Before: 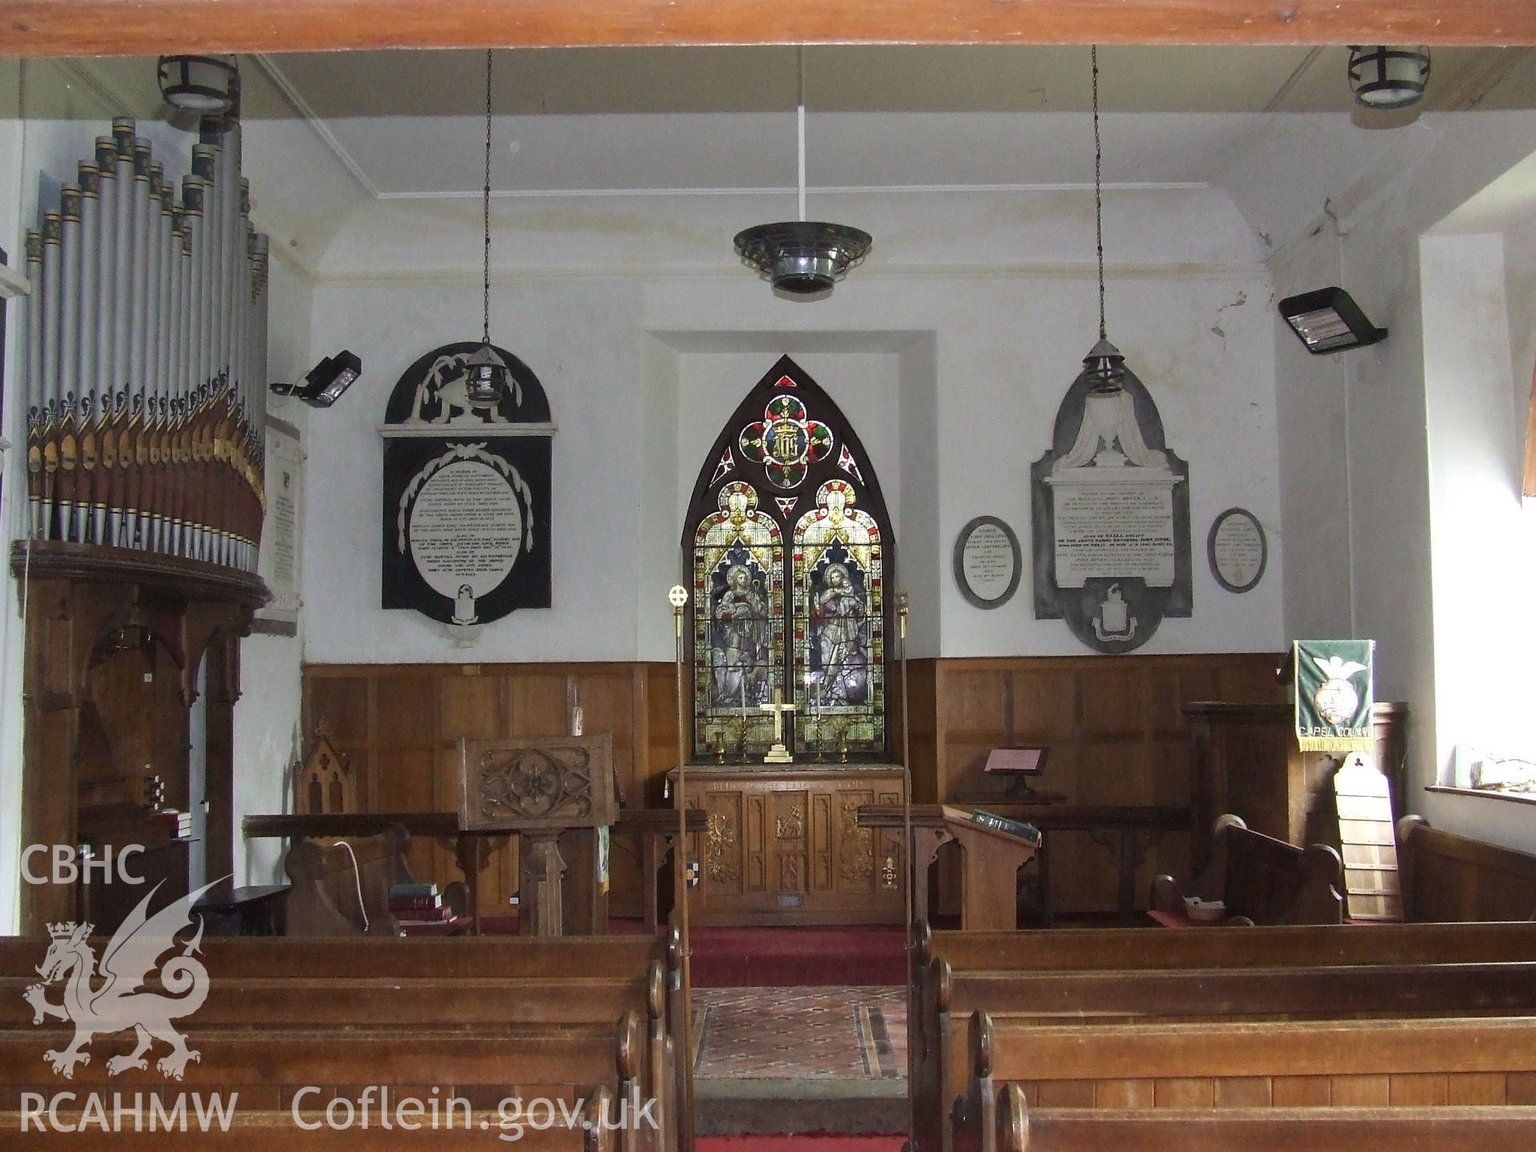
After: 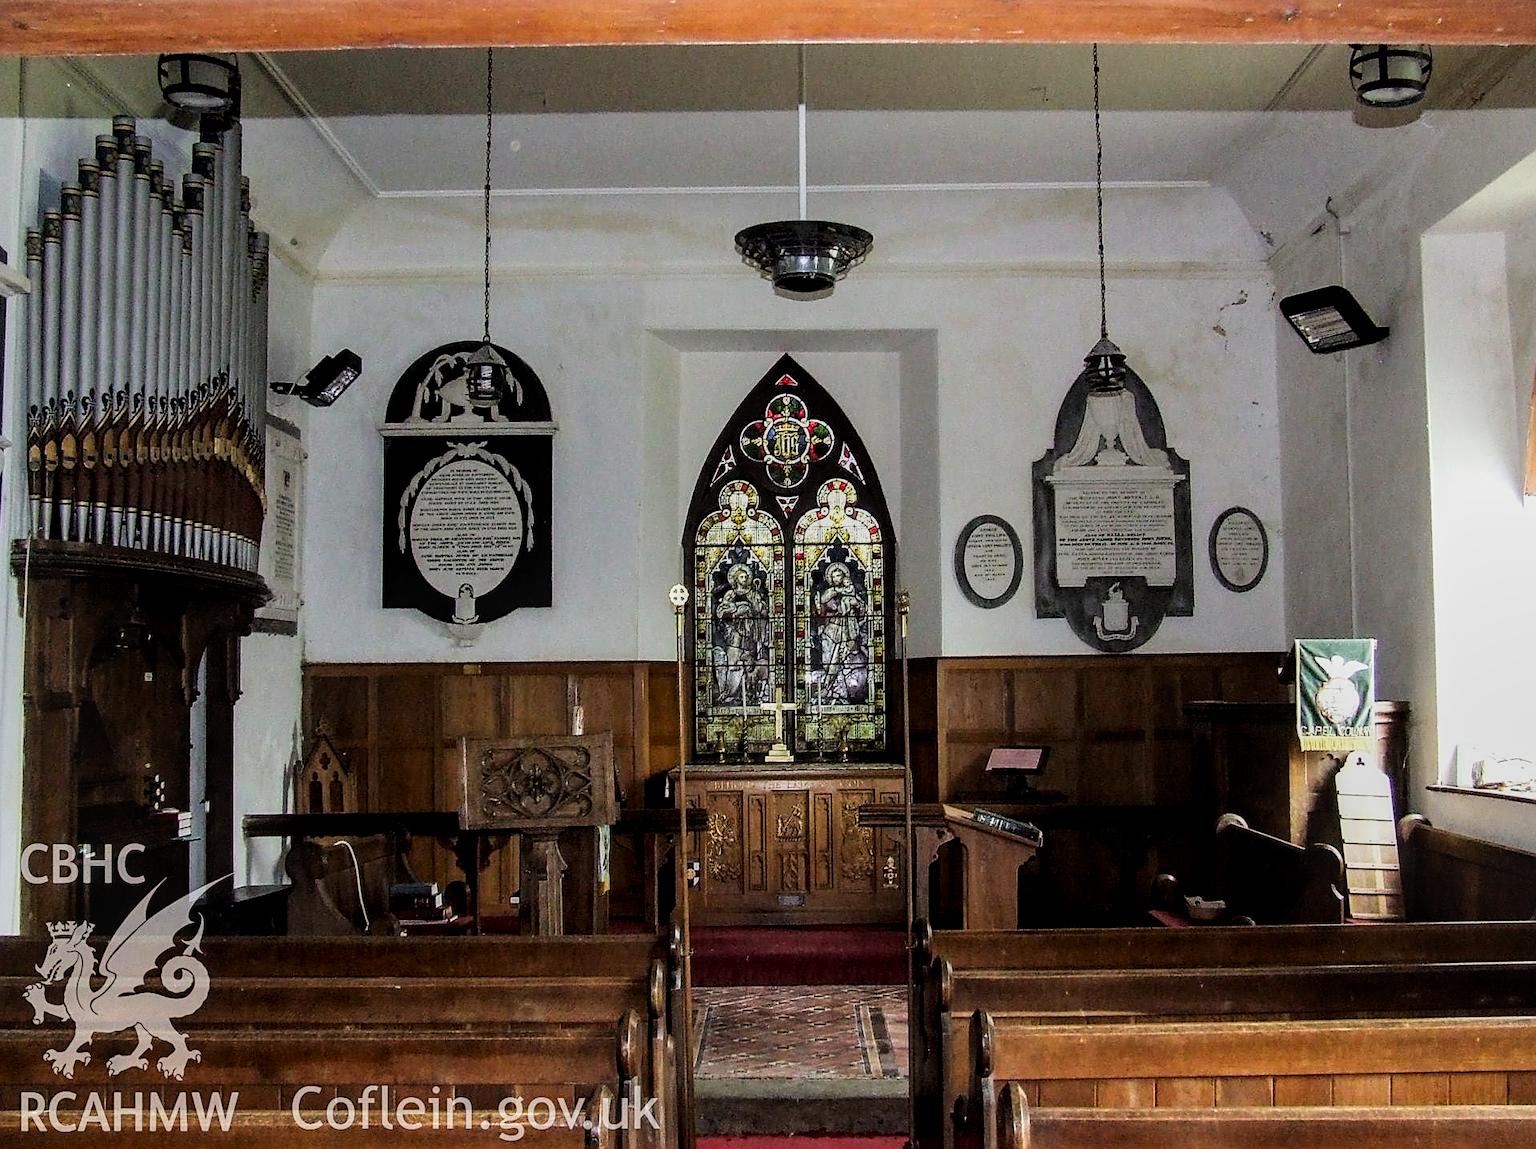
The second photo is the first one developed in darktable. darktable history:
sharpen: on, module defaults
contrast brightness saturation: contrast 0.091, saturation 0.281
filmic rgb: black relative exposure -5.14 EV, white relative exposure 3.98 EV, hardness 2.9, contrast 1.3, highlights saturation mix -31.49%
local contrast: detail 130%
crop: top 0.157%, bottom 0.187%
